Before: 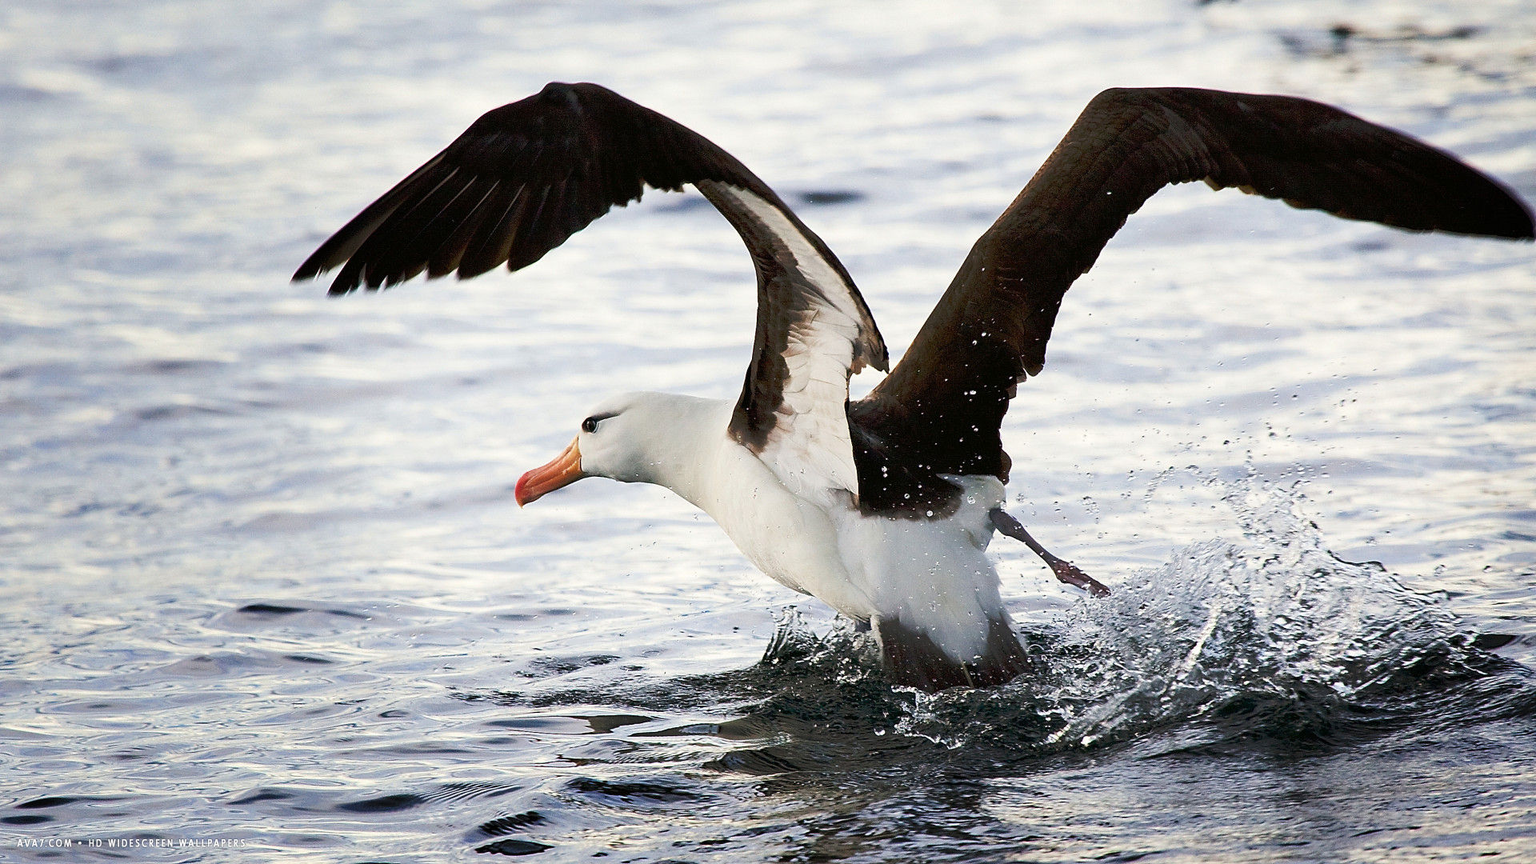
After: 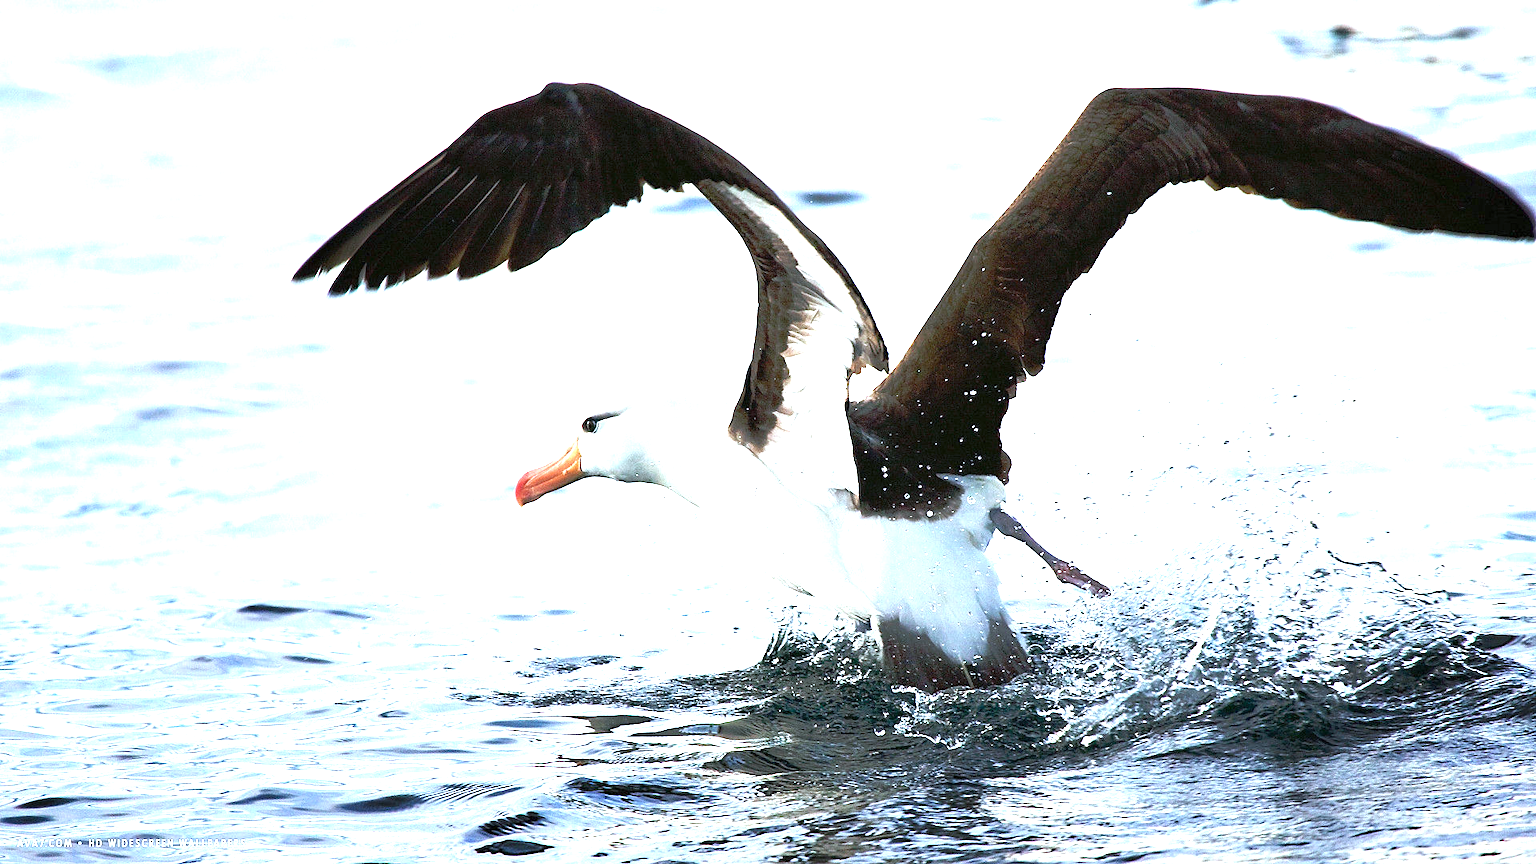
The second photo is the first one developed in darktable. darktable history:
color calibration: illuminant Planckian (black body), x 0.368, y 0.361, temperature 4275.92 K
tone equalizer: -7 EV 0.18 EV, -6 EV 0.12 EV, -5 EV 0.08 EV, -4 EV 0.04 EV, -2 EV -0.02 EV, -1 EV -0.04 EV, +0 EV -0.06 EV, luminance estimator HSV value / RGB max
white balance: red 0.982, blue 1.018
exposure: black level correction 0, exposure 1.45 EV, compensate exposure bias true, compensate highlight preservation false
